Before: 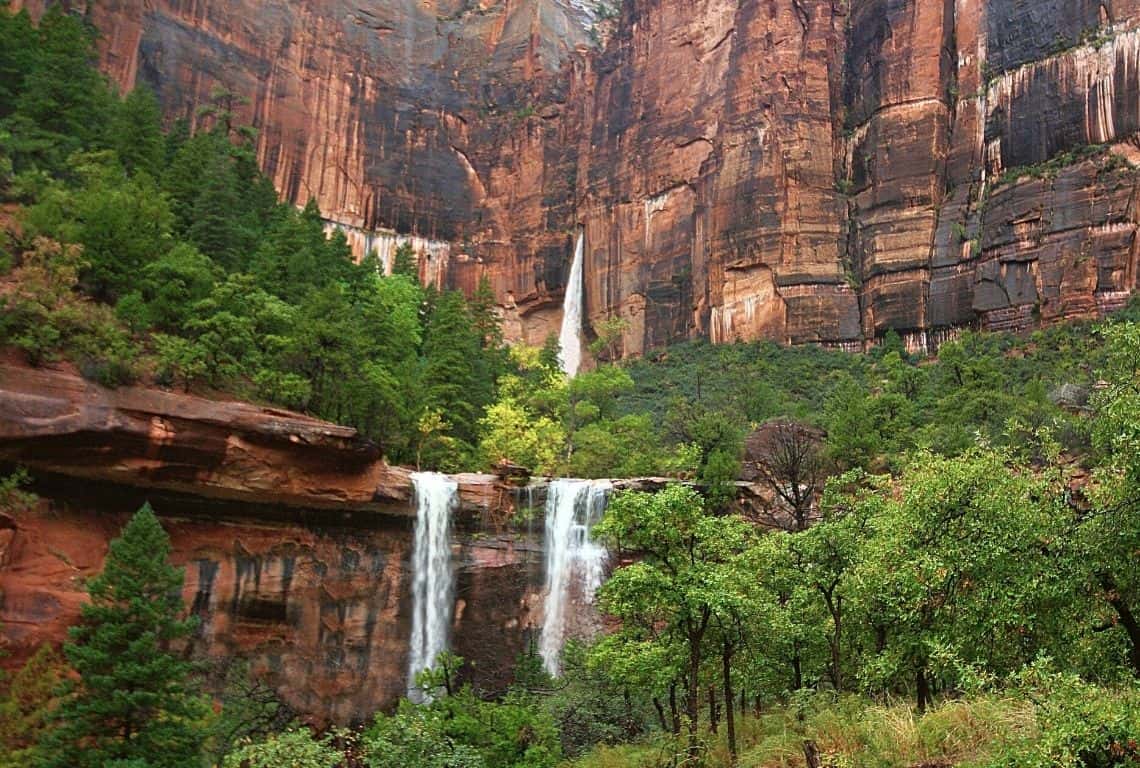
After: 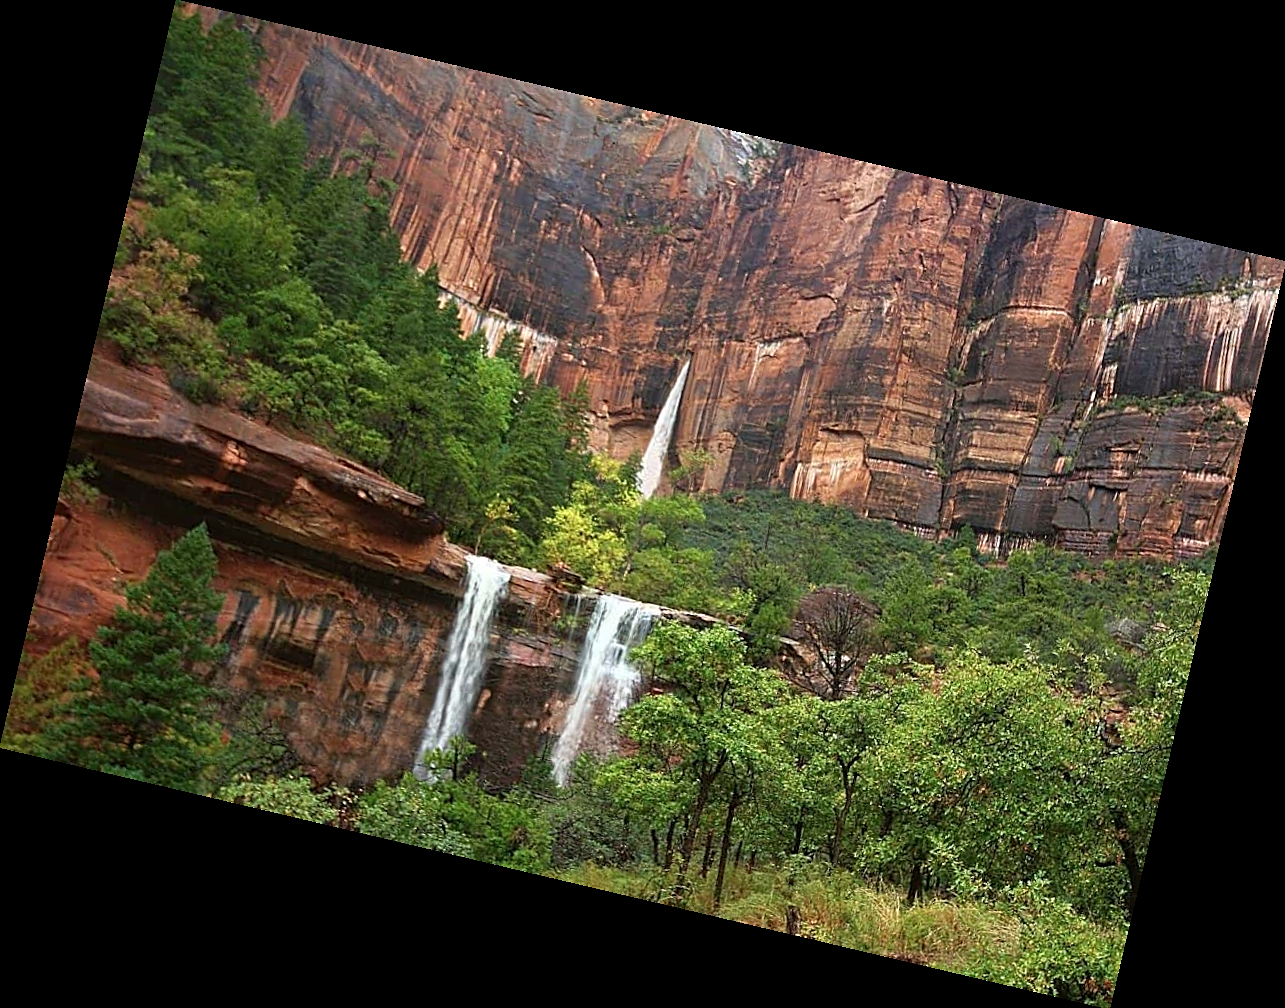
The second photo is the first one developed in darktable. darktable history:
rotate and perspective: rotation 13.27°, automatic cropping off
sharpen: on, module defaults
